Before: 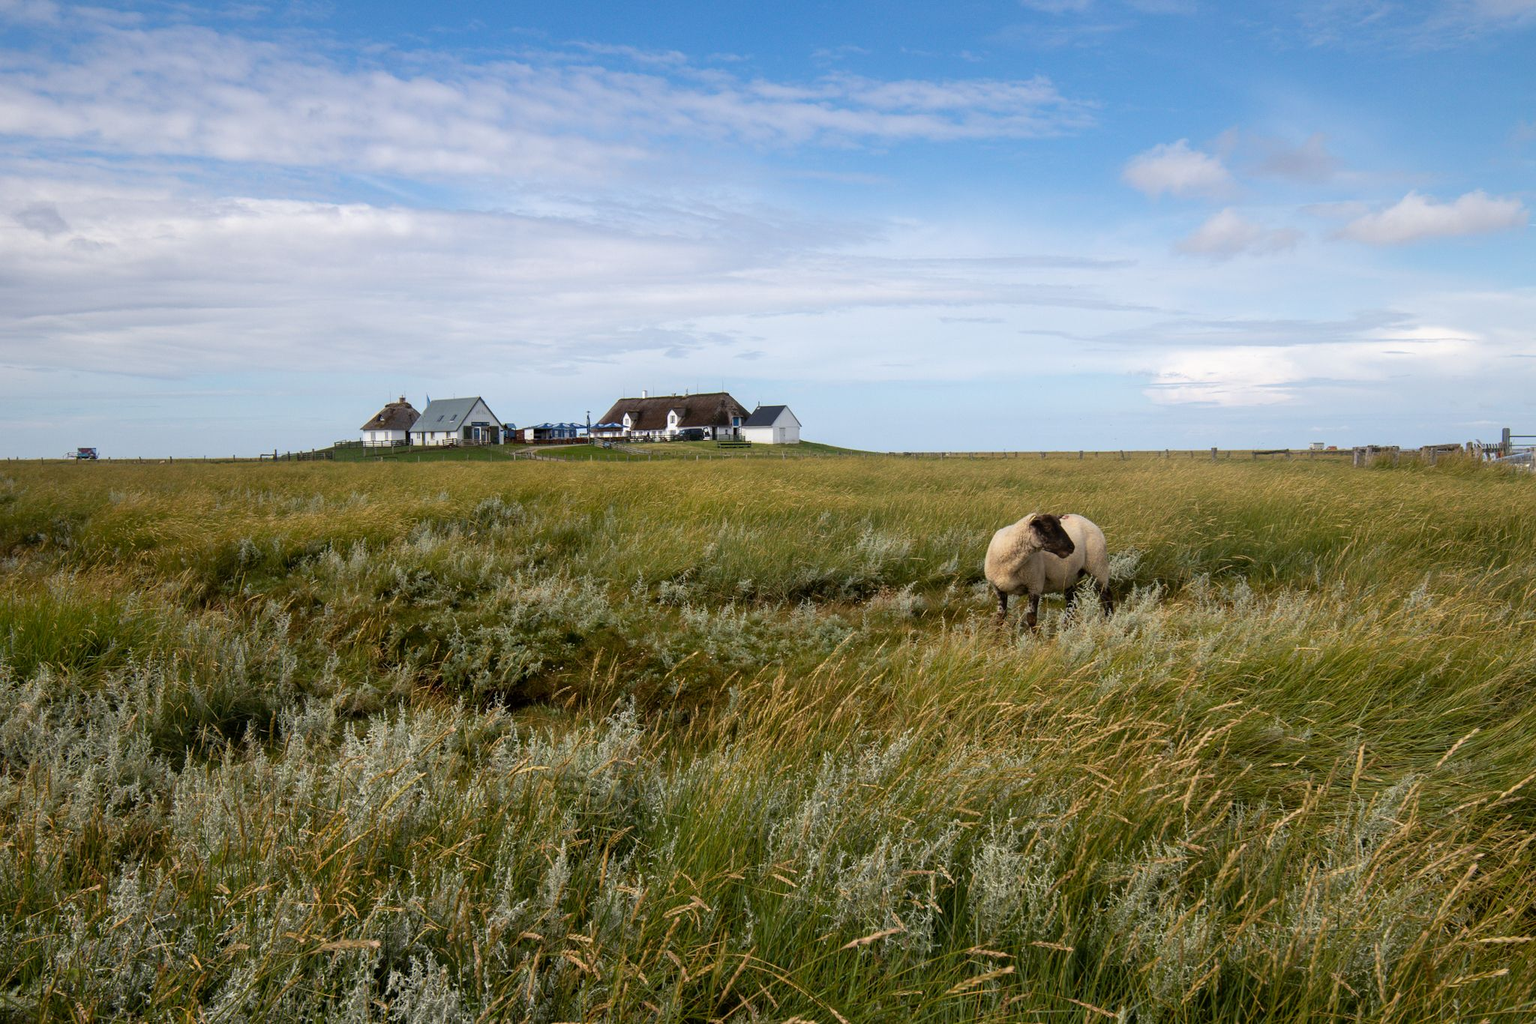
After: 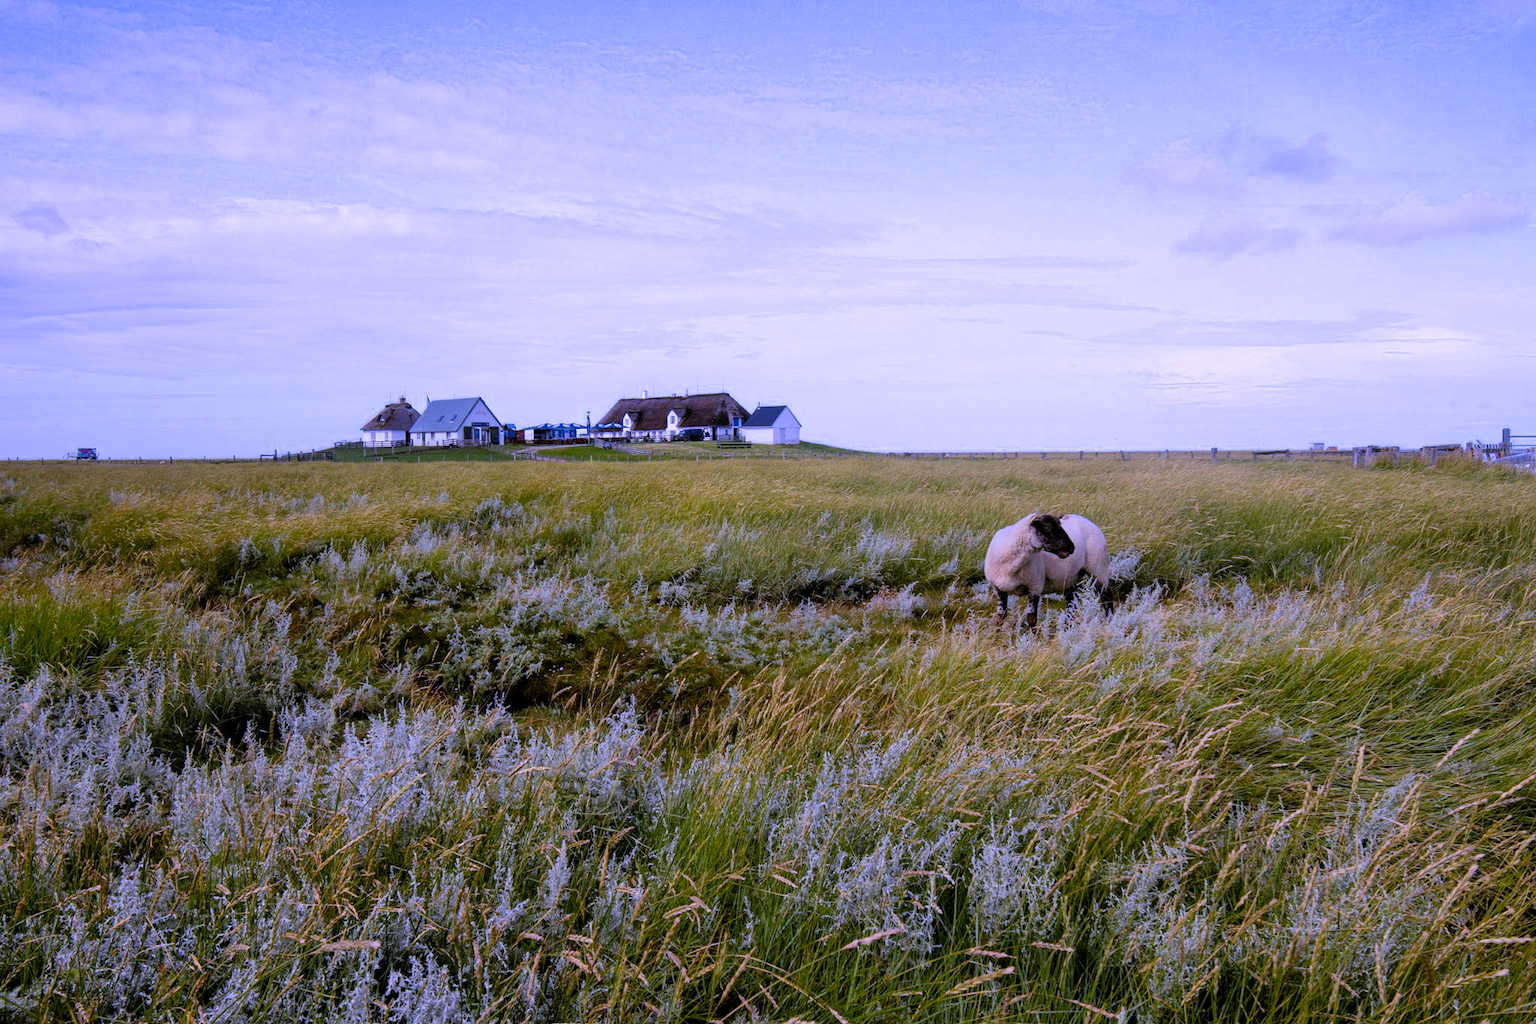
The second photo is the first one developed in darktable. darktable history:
white balance: red 0.98, blue 1.61
filmic rgb: black relative exposure -8.79 EV, white relative exposure 4.98 EV, threshold 3 EV, target black luminance 0%, hardness 3.77, latitude 66.33%, contrast 0.822, shadows ↔ highlights balance 20%, color science v5 (2021), contrast in shadows safe, contrast in highlights safe, enable highlight reconstruction true
tone curve: curves: ch0 [(0, 0) (0.003, 0.002) (0.011, 0.006) (0.025, 0.014) (0.044, 0.025) (0.069, 0.039) (0.1, 0.056) (0.136, 0.086) (0.177, 0.129) (0.224, 0.183) (0.277, 0.247) (0.335, 0.318) (0.399, 0.395) (0.468, 0.48) (0.543, 0.571) (0.623, 0.668) (0.709, 0.773) (0.801, 0.873) (0.898, 0.978) (1, 1)], preserve colors none
